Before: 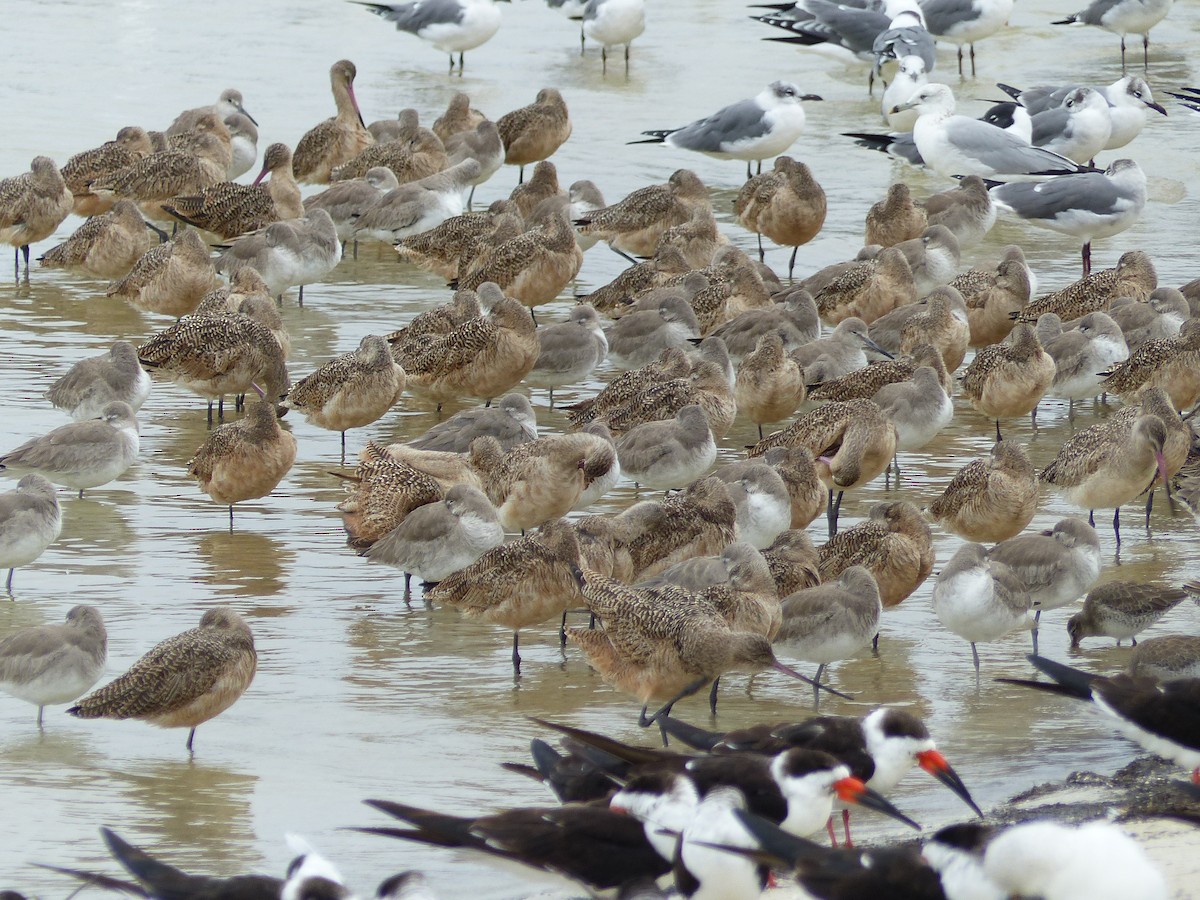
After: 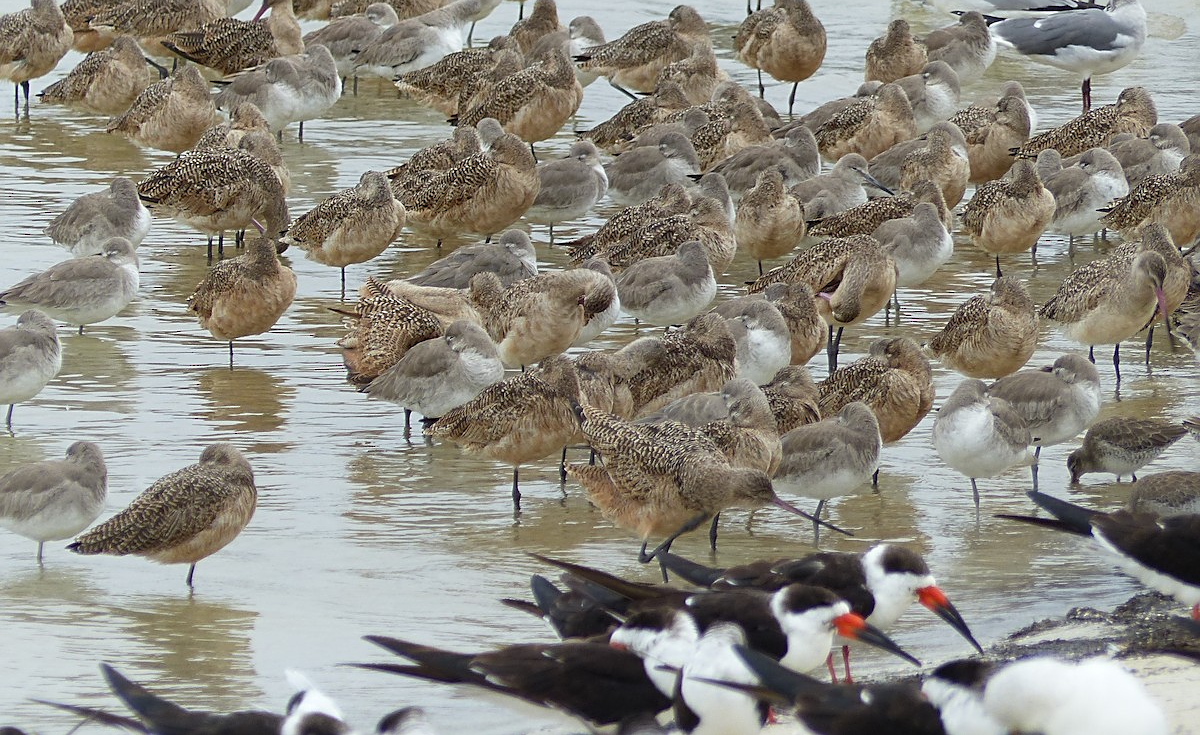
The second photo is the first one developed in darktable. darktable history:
sharpen: on, module defaults
crop and rotate: top 18.29%
